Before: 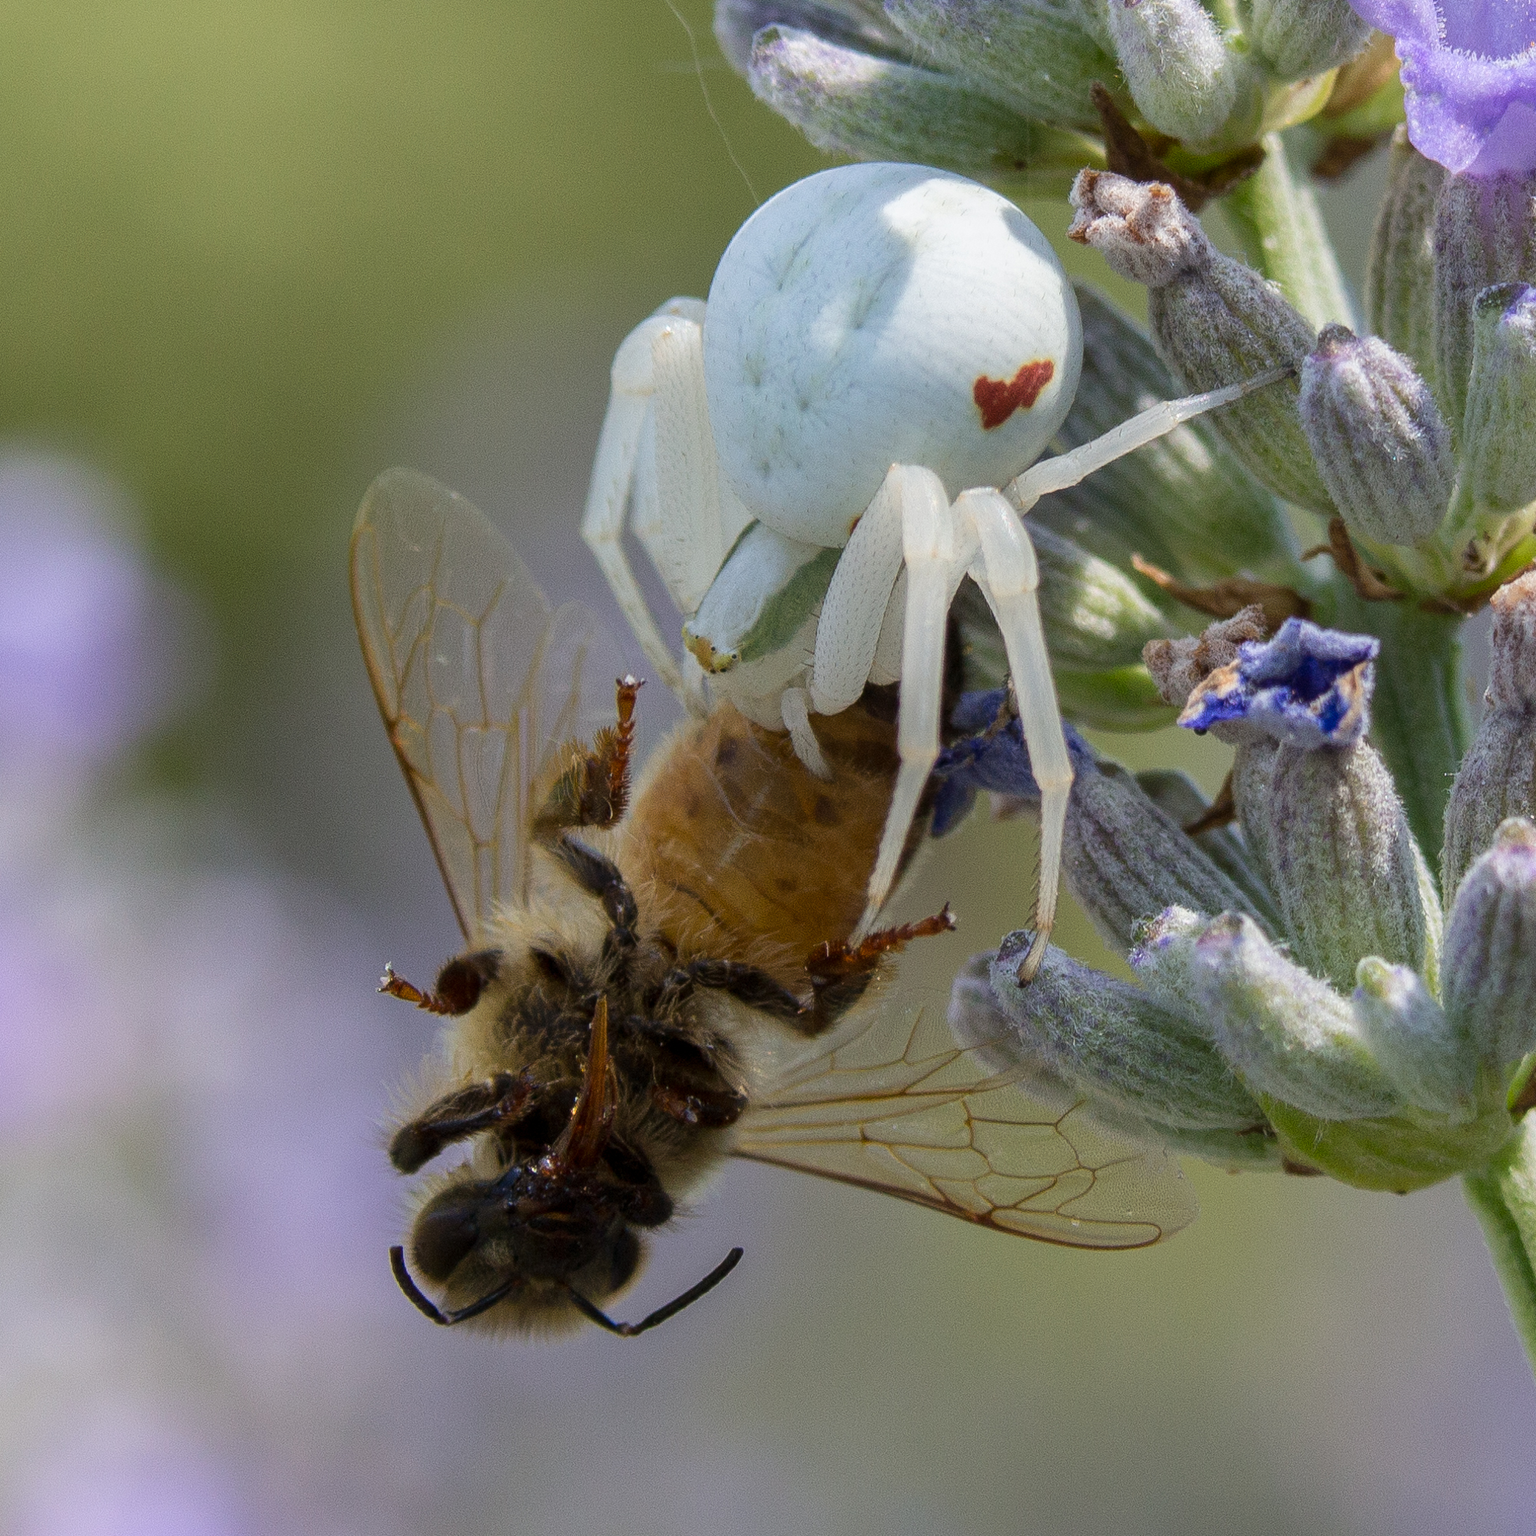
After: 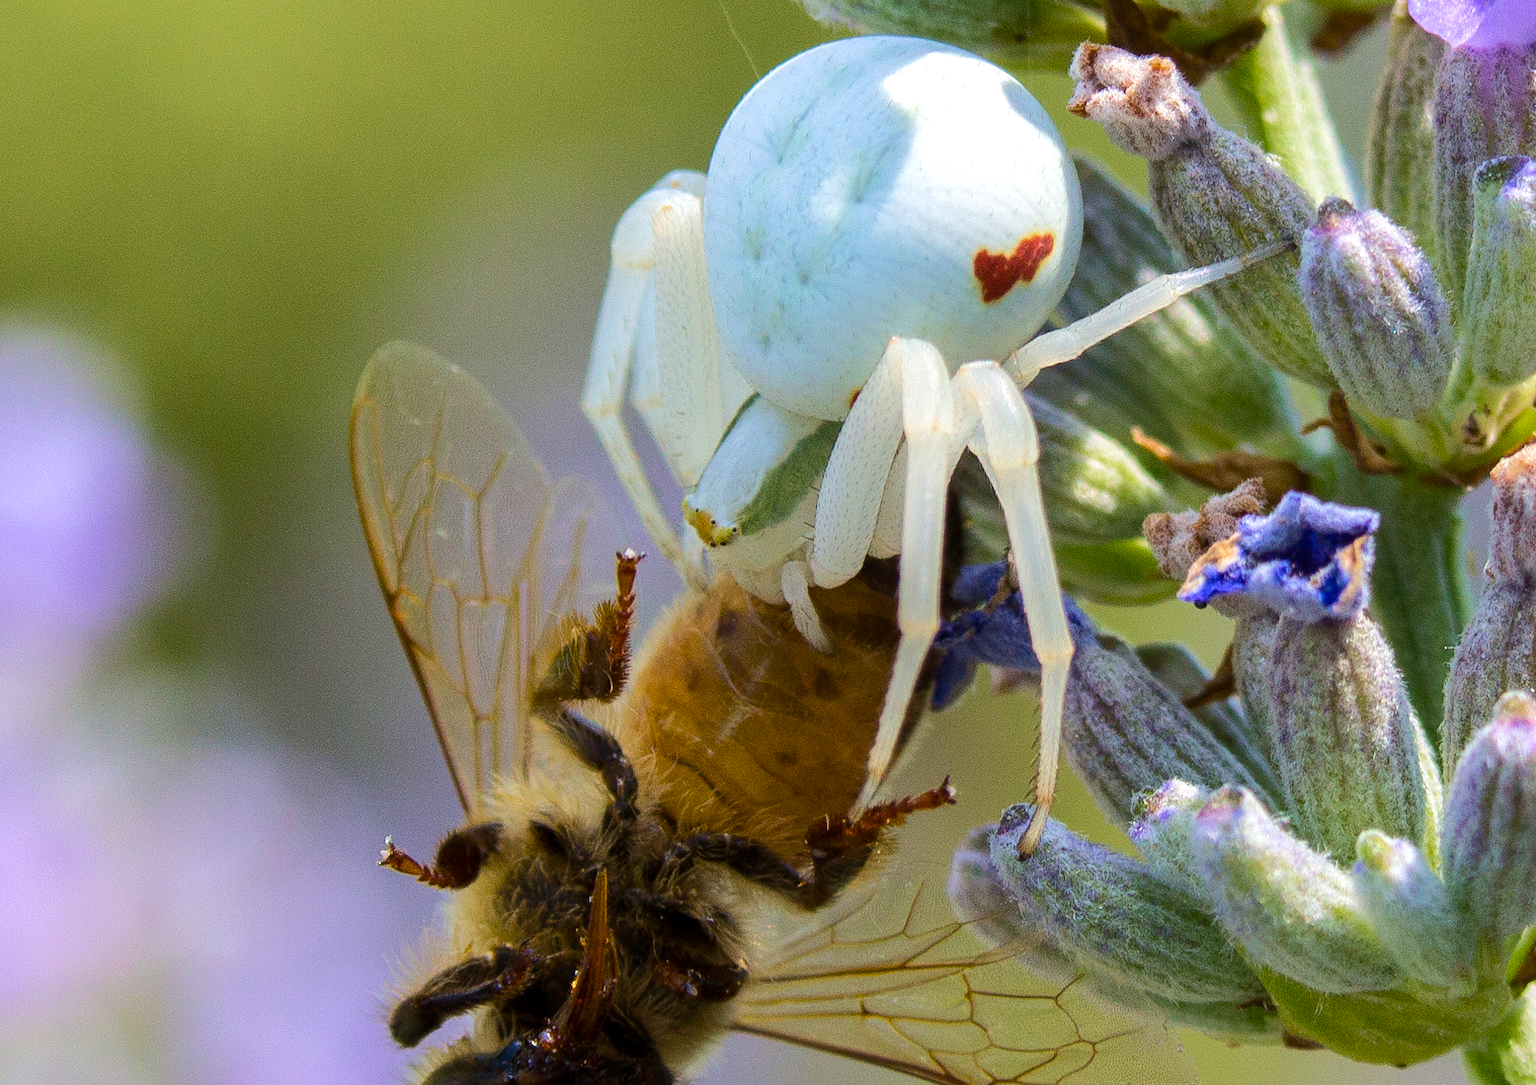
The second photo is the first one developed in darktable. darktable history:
tone equalizer: -8 EV -0.417 EV, -7 EV -0.389 EV, -6 EV -0.333 EV, -5 EV -0.222 EV, -3 EV 0.222 EV, -2 EV 0.333 EV, -1 EV 0.389 EV, +0 EV 0.417 EV, edges refinement/feathering 500, mask exposure compensation -1.57 EV, preserve details no
crop and rotate: top 8.293%, bottom 20.996%
color balance rgb: perceptual saturation grading › global saturation 25%, perceptual brilliance grading › mid-tones 10%, perceptual brilliance grading › shadows 15%, global vibrance 20%
velvia: on, module defaults
